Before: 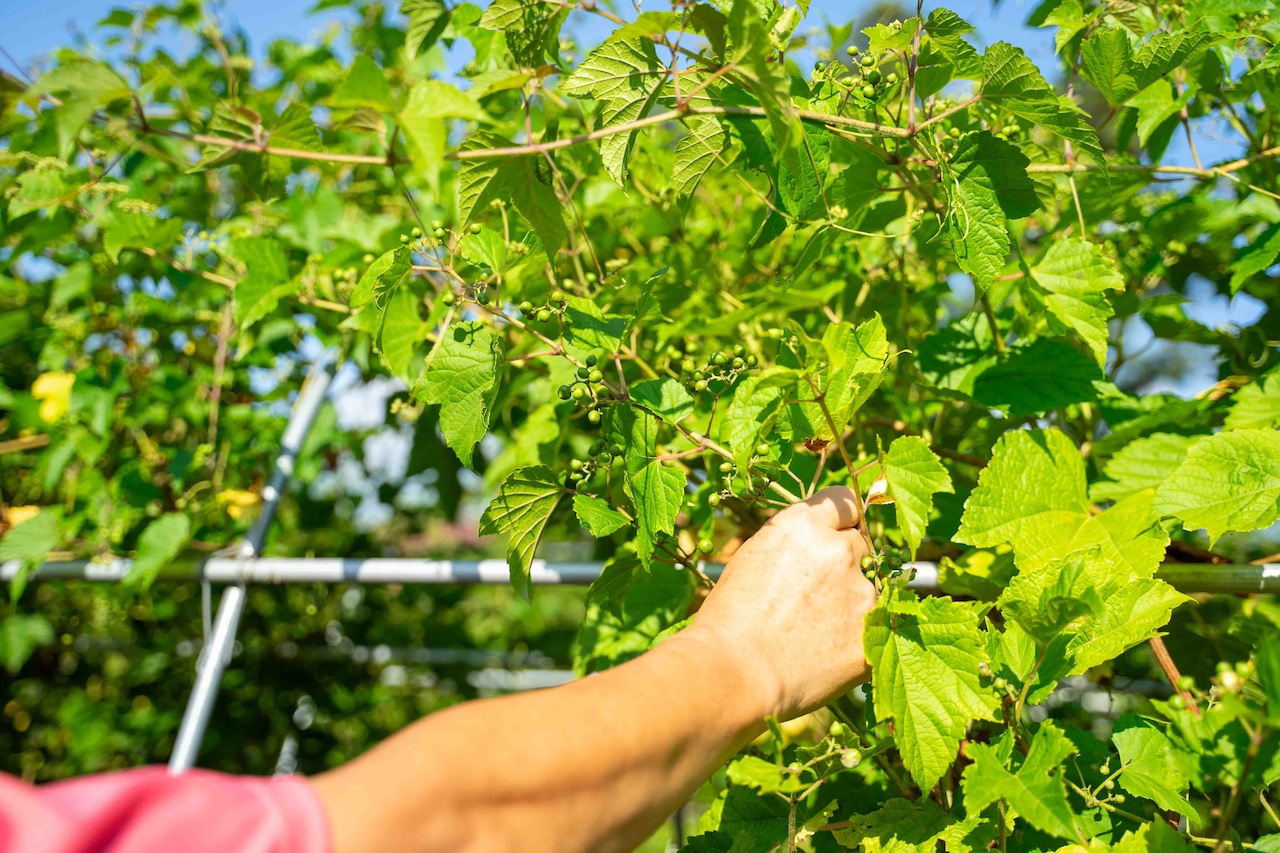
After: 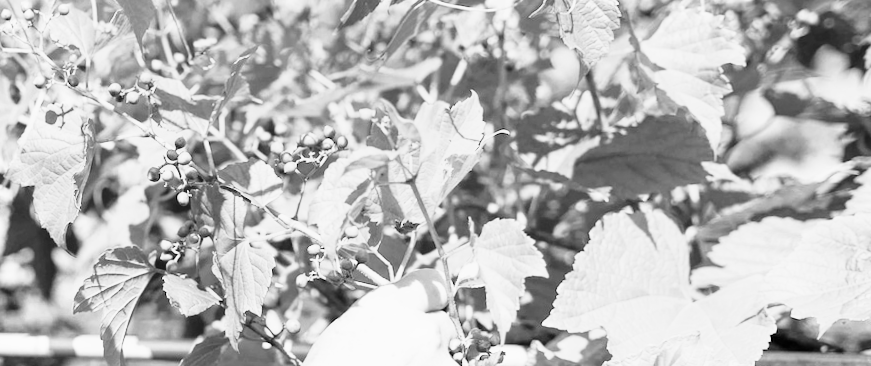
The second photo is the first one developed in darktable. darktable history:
monochrome: a -6.99, b 35.61, size 1.4
base curve: curves: ch0 [(0, 0) (0.026, 0.03) (0.109, 0.232) (0.351, 0.748) (0.669, 0.968) (1, 1)], preserve colors none
rotate and perspective: rotation 0.062°, lens shift (vertical) 0.115, lens shift (horizontal) -0.133, crop left 0.047, crop right 0.94, crop top 0.061, crop bottom 0.94
crop and rotate: left 27.938%, top 27.046%, bottom 27.046%
